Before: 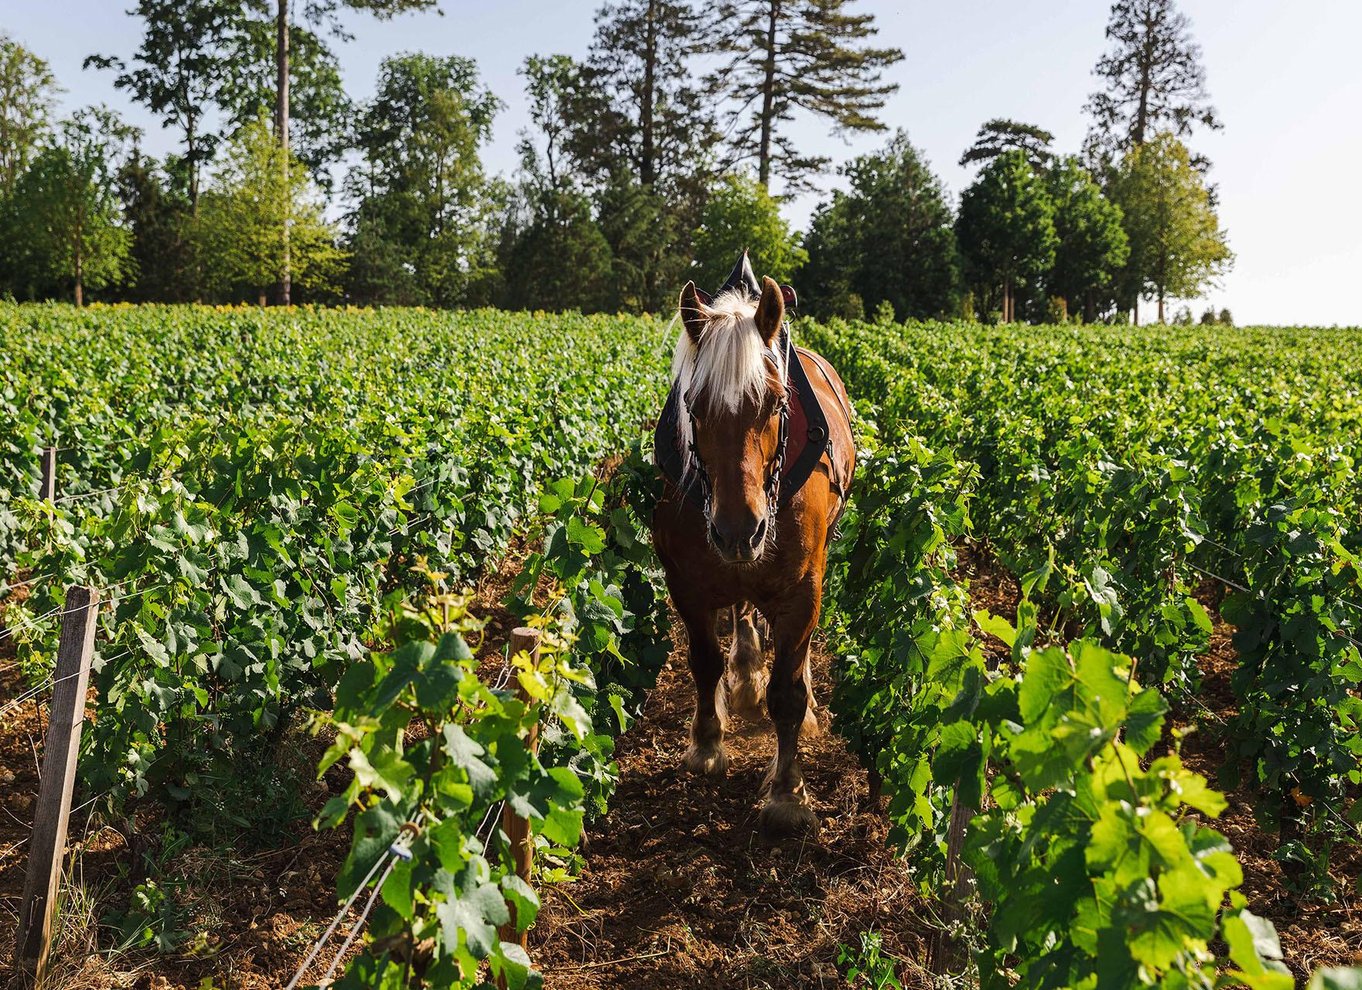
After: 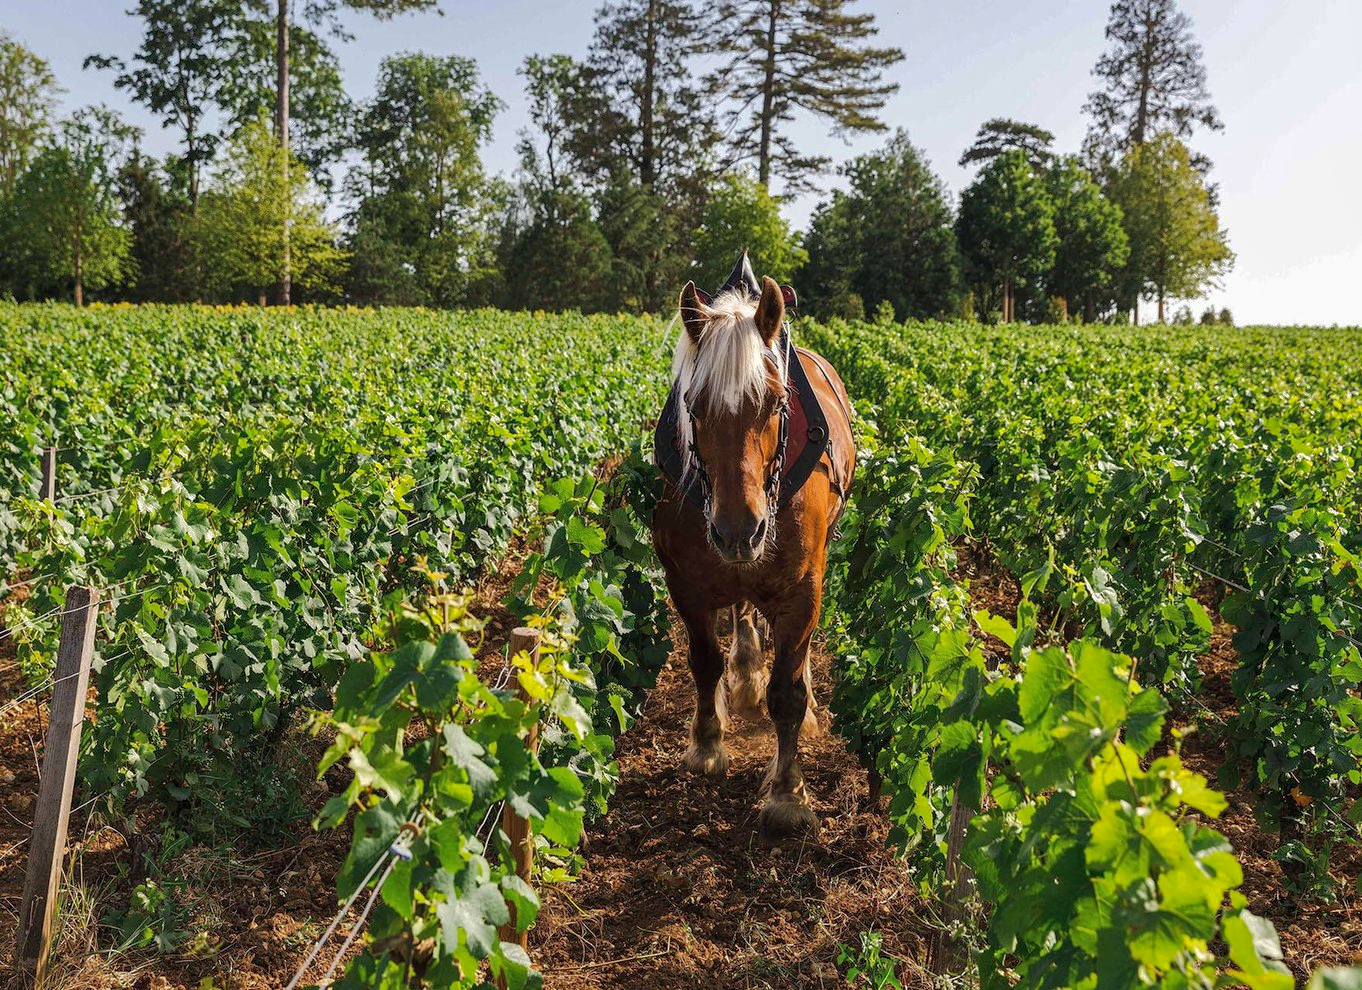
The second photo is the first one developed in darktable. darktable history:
local contrast: highlights 101%, shadows 100%, detail 120%, midtone range 0.2
shadows and highlights: on, module defaults
